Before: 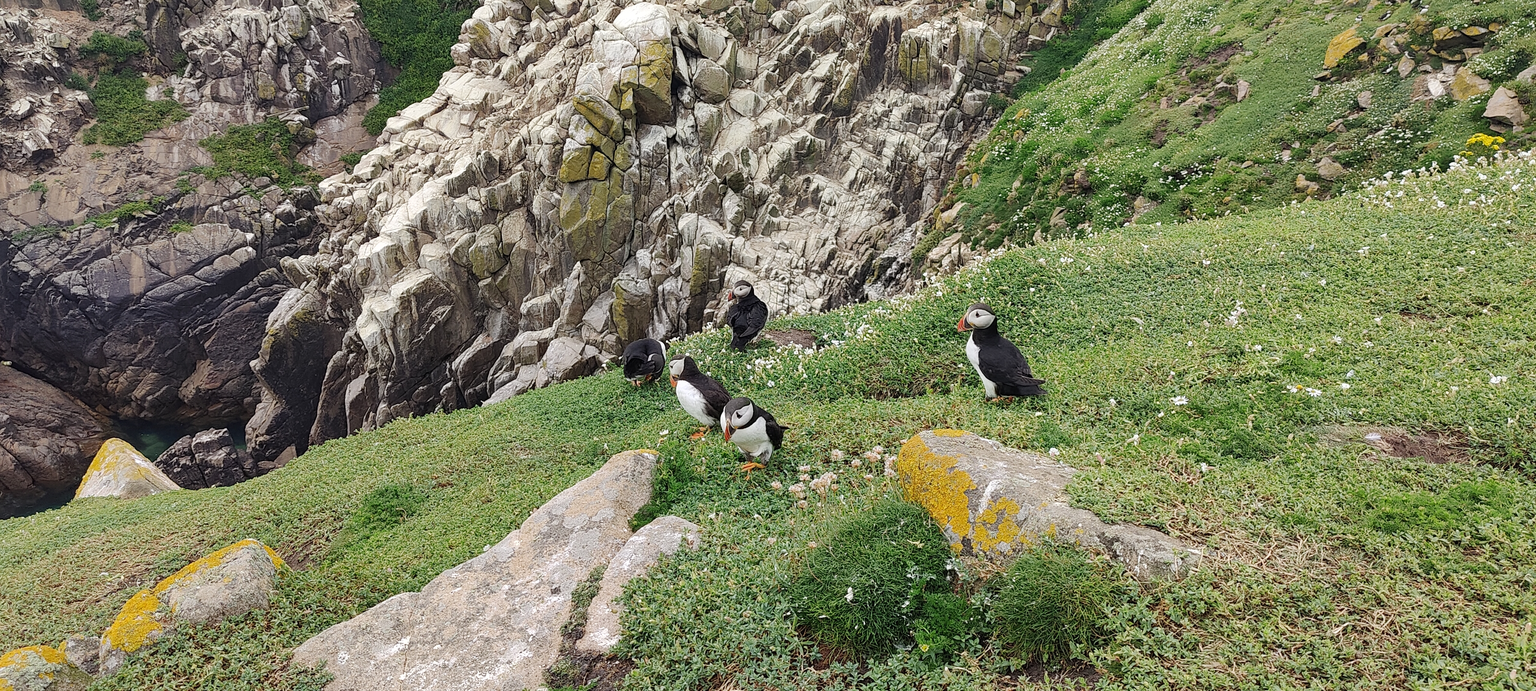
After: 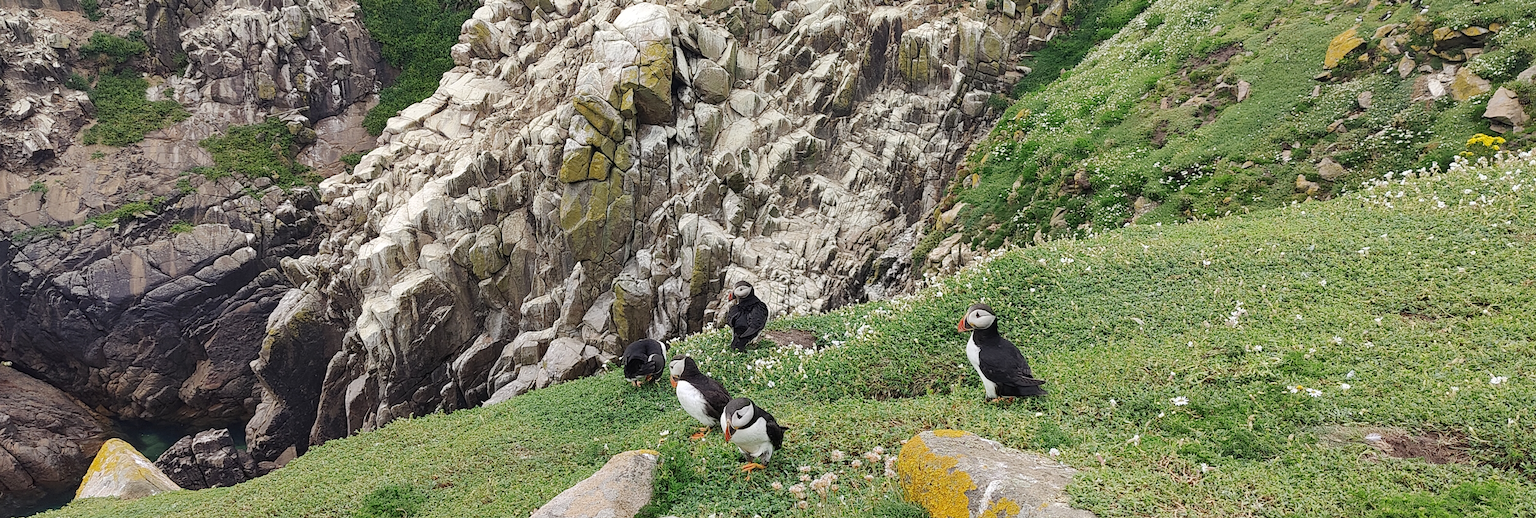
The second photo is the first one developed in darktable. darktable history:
crop: bottom 24.935%
